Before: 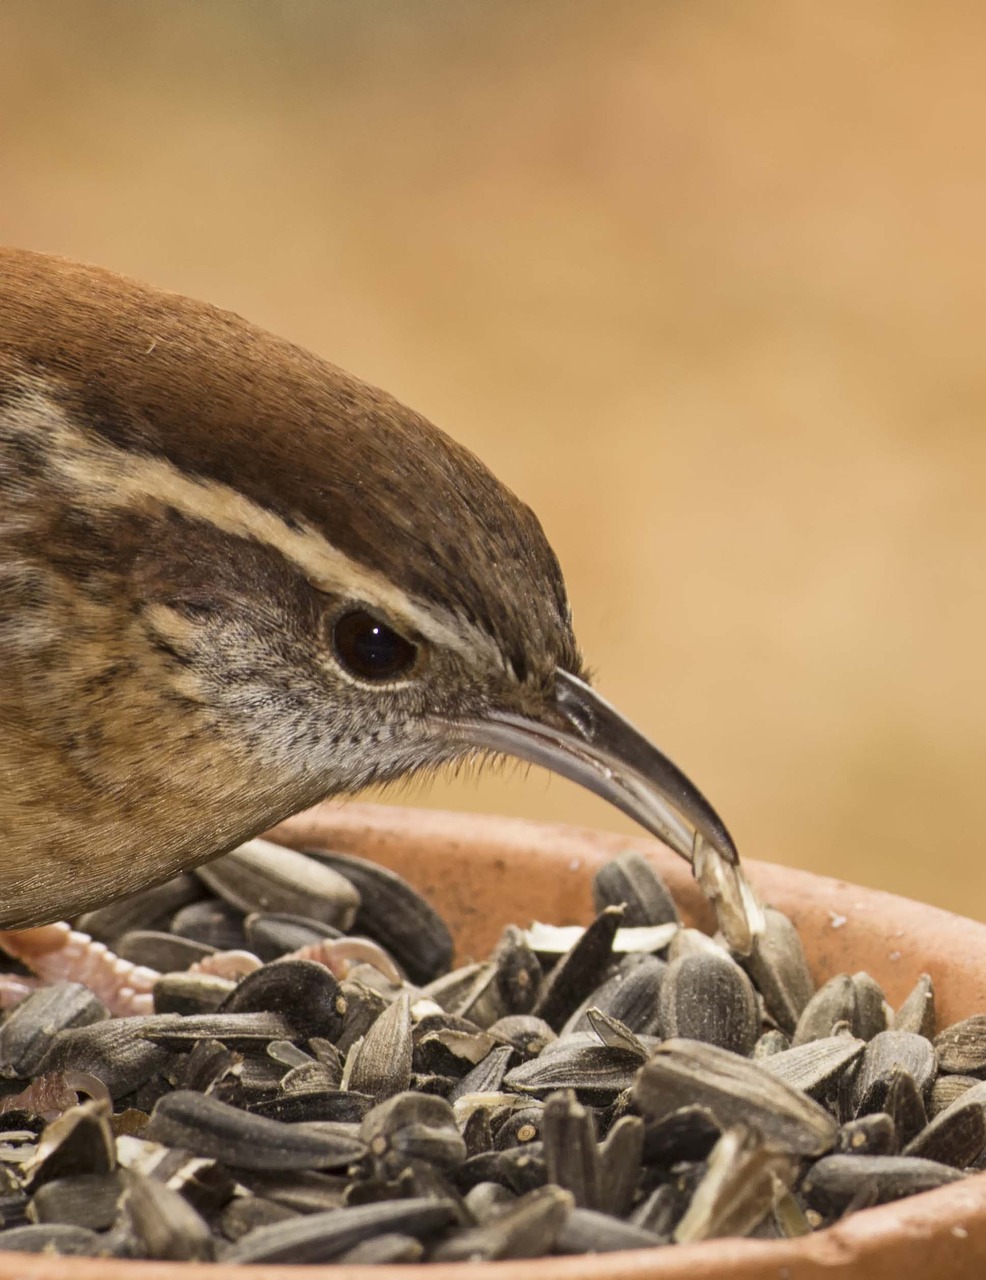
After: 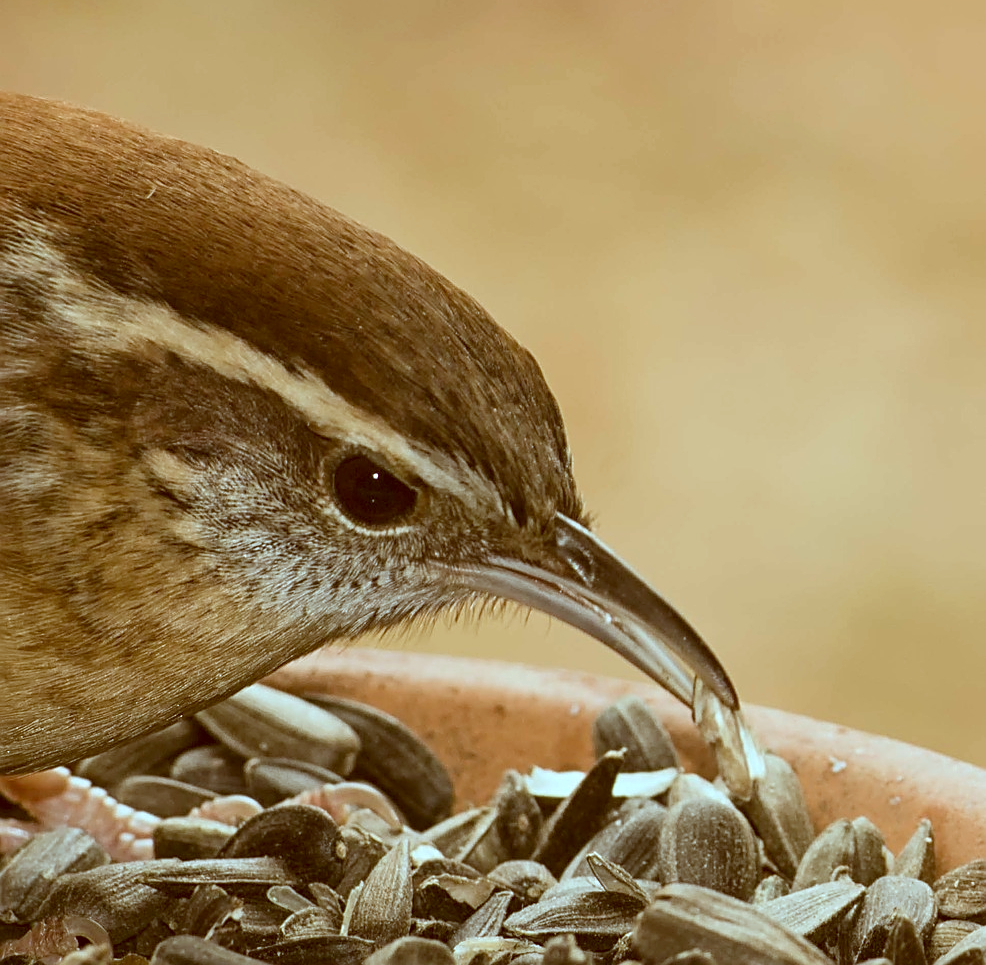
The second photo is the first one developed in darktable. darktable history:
sharpen: on, module defaults
color correction: highlights a* -14.07, highlights b* -16.32, shadows a* 10.72, shadows b* 28.67
crop and rotate: top 12.169%, bottom 12.436%
